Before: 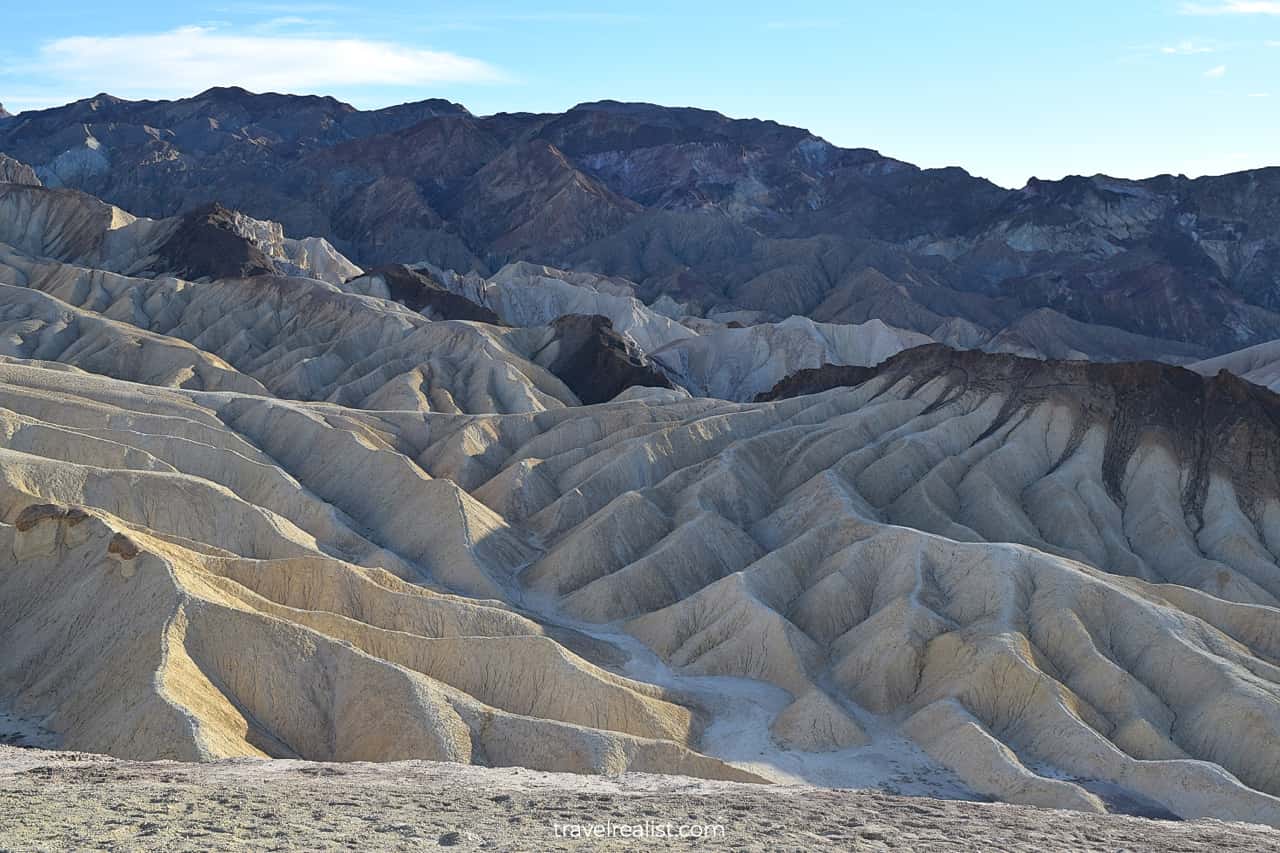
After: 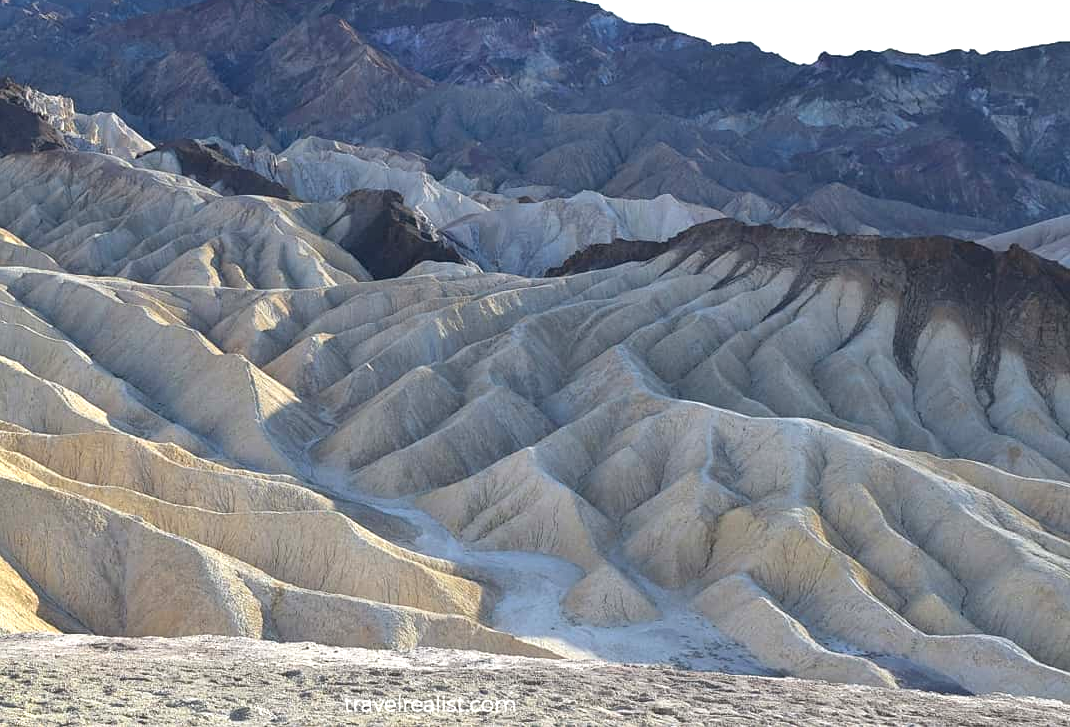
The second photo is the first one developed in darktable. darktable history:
exposure: exposure 0.564 EV, compensate exposure bias true, compensate highlight preservation false
crop: left 16.395%, top 14.754%
